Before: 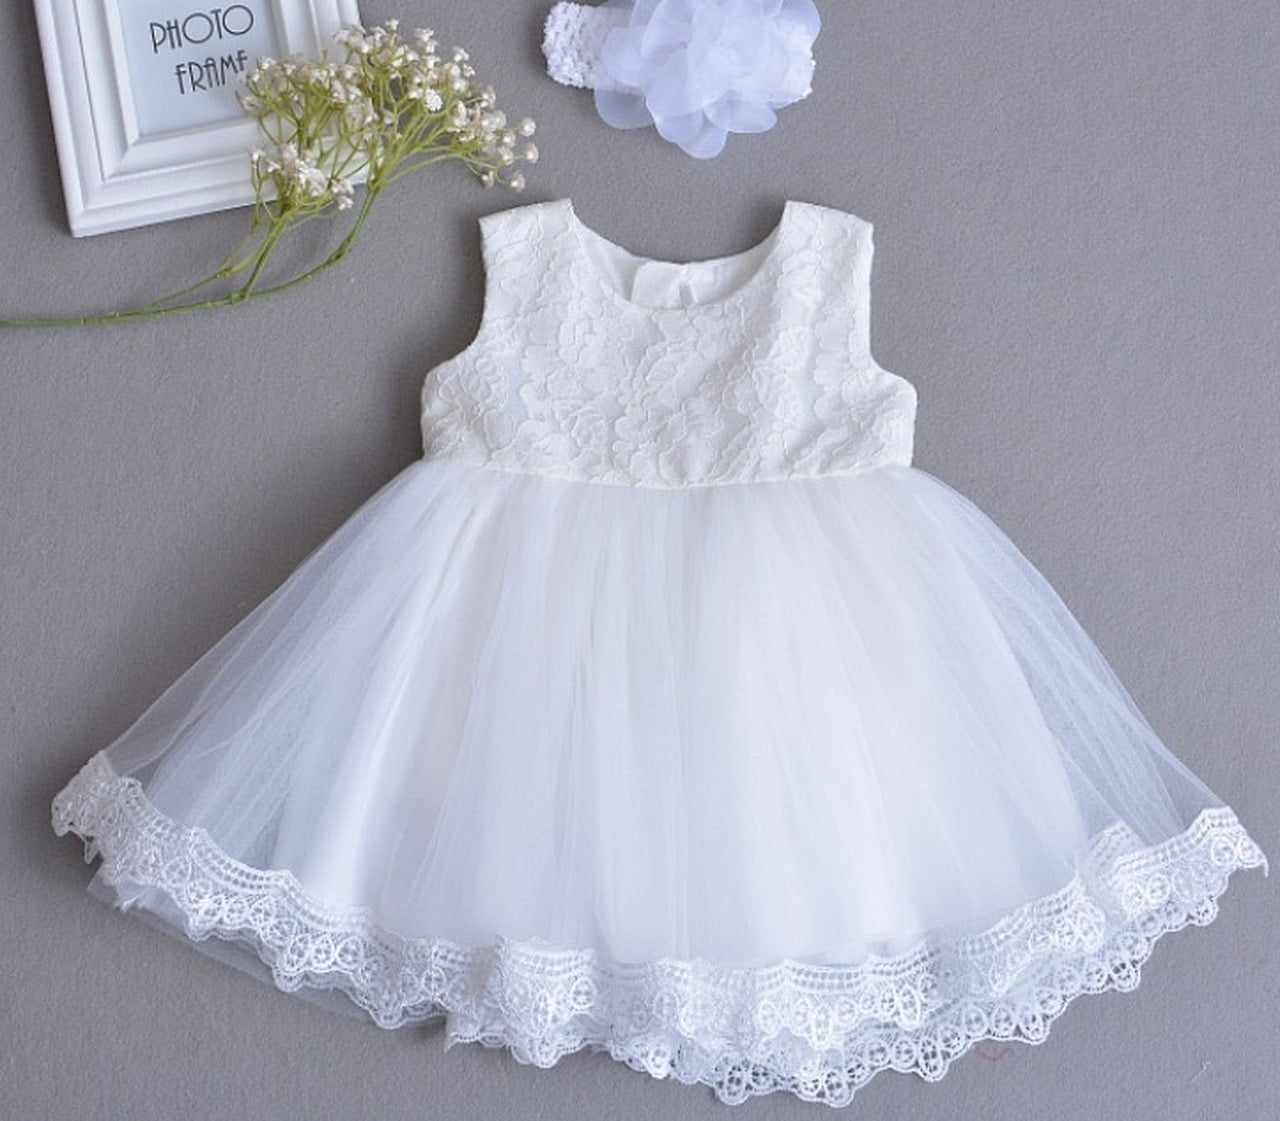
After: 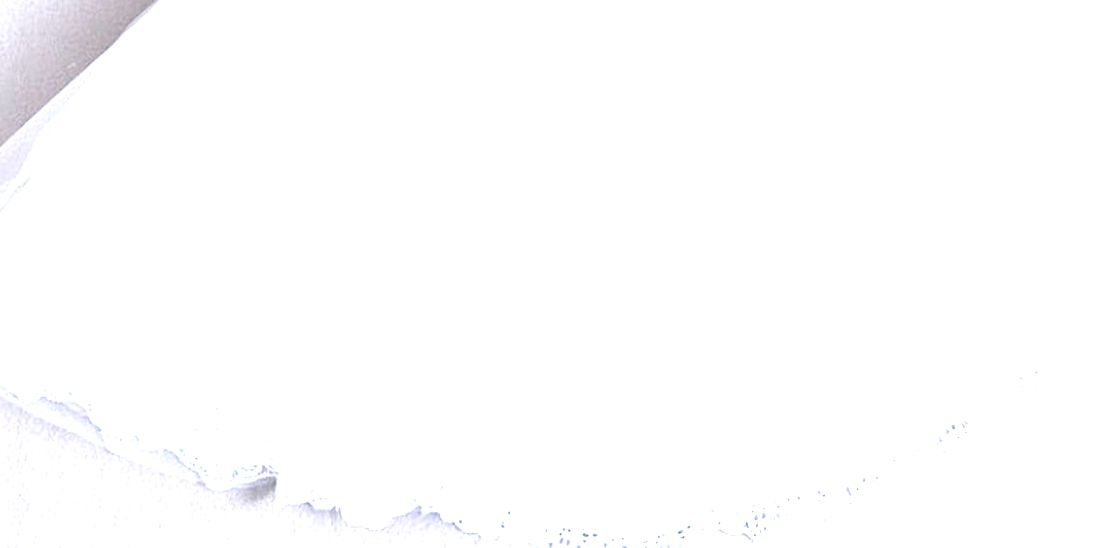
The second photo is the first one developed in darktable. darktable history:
crop and rotate: left 13.306%, top 48.129%, bottom 2.928%
exposure: exposure 2.207 EV, compensate highlight preservation false
